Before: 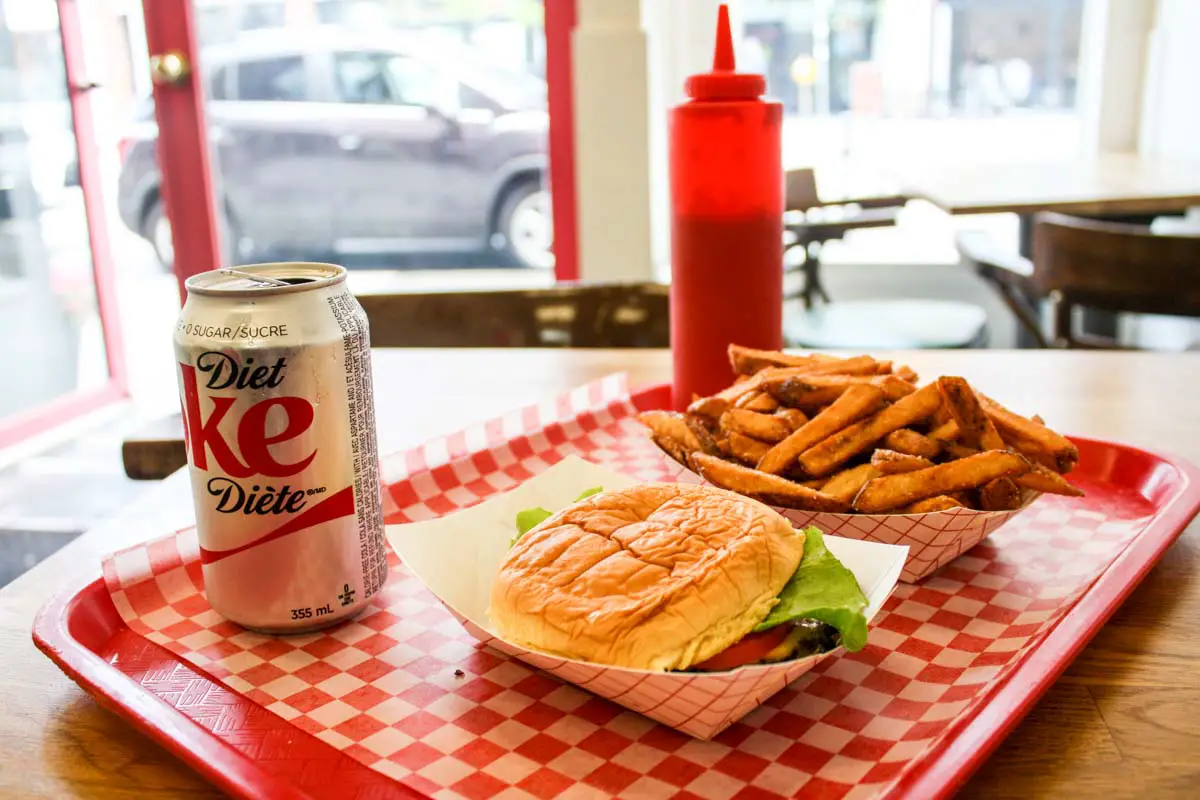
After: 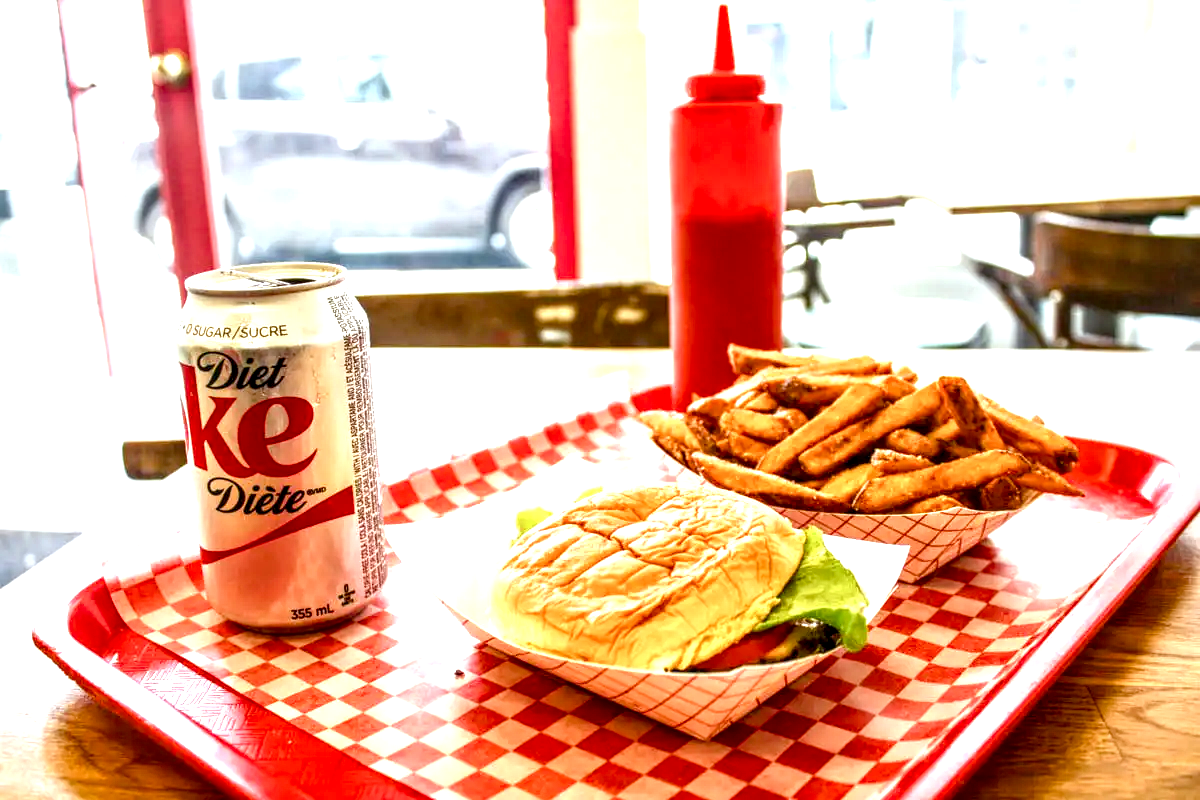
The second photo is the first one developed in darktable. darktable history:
color balance rgb: highlights gain › chroma 1.095%, highlights gain › hue 67.32°, perceptual saturation grading › global saturation 20%, perceptual saturation grading › highlights -25.45%, perceptual saturation grading › shadows 25.774%, global vibrance 9.655%
exposure: black level correction 0, exposure 0.951 EV, compensate highlight preservation false
color correction: highlights a* -2.82, highlights b* -2.68, shadows a* 2.45, shadows b* 2.76
local contrast: highlights 60%, shadows 59%, detail 160%
